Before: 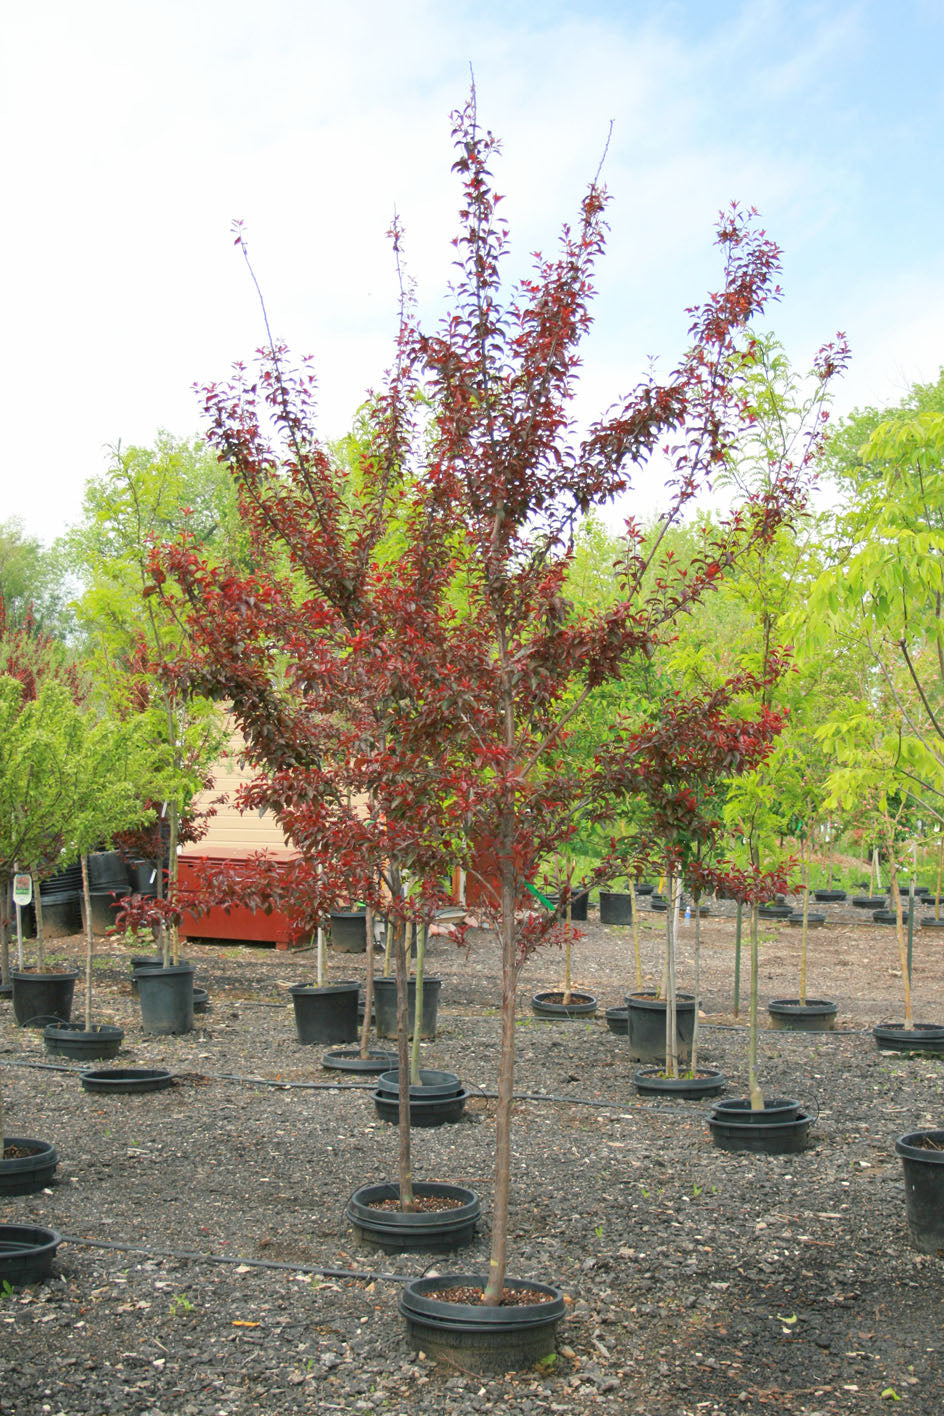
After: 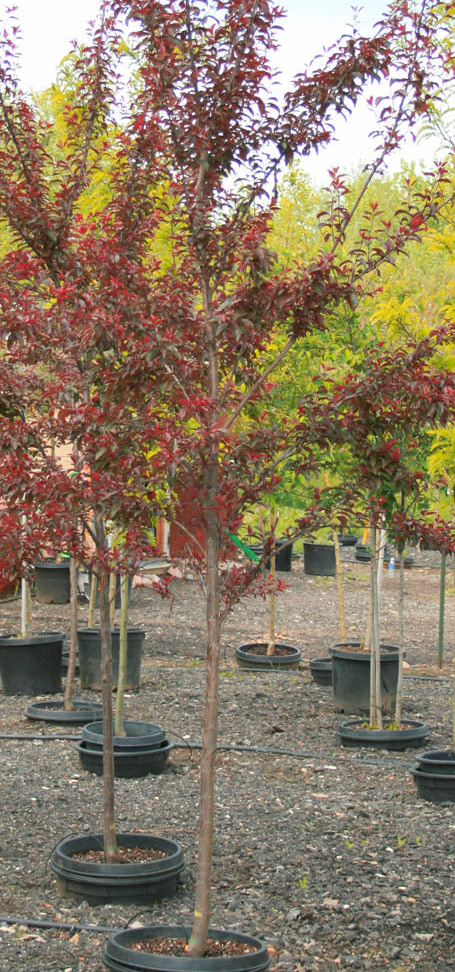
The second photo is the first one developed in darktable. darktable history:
color zones: curves: ch1 [(0, 0.469) (0.072, 0.457) (0.243, 0.494) (0.429, 0.5) (0.571, 0.5) (0.714, 0.5) (0.857, 0.5) (1, 0.469)]; ch2 [(0, 0.499) (0.143, 0.467) (0.242, 0.436) (0.429, 0.493) (0.571, 0.5) (0.714, 0.5) (0.857, 0.5) (1, 0.499)]
crop: left 31.379%, top 24.658%, right 20.326%, bottom 6.628%
